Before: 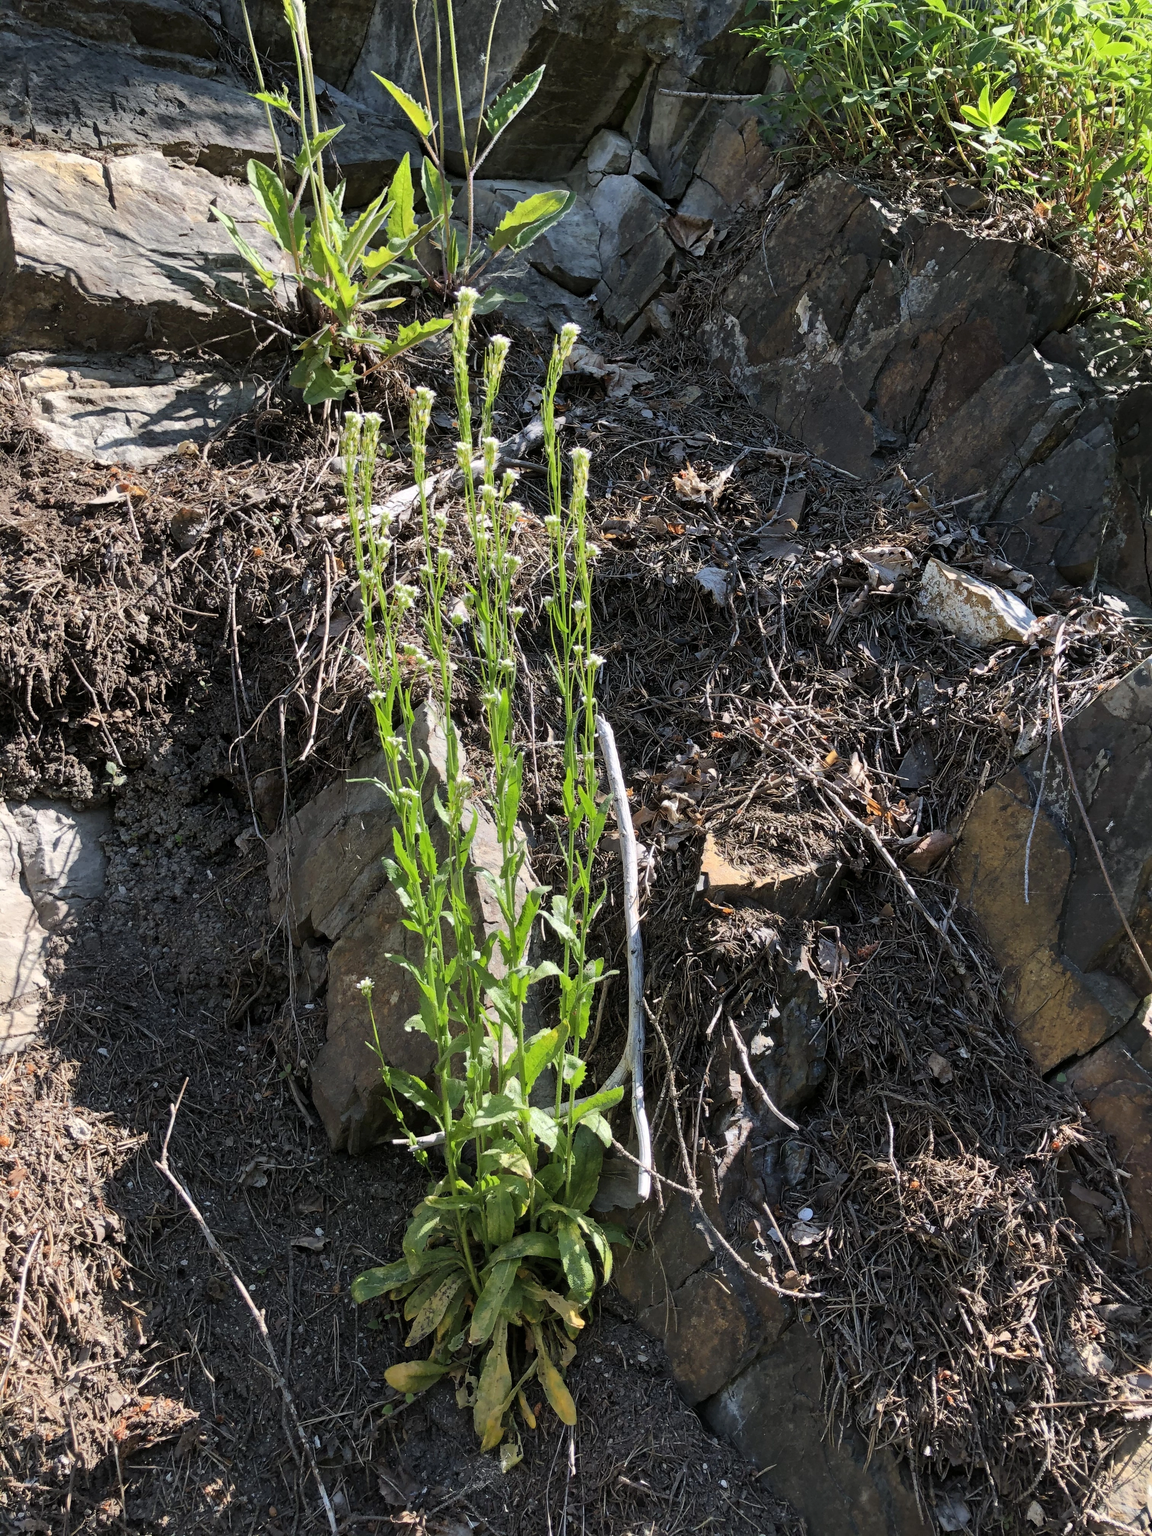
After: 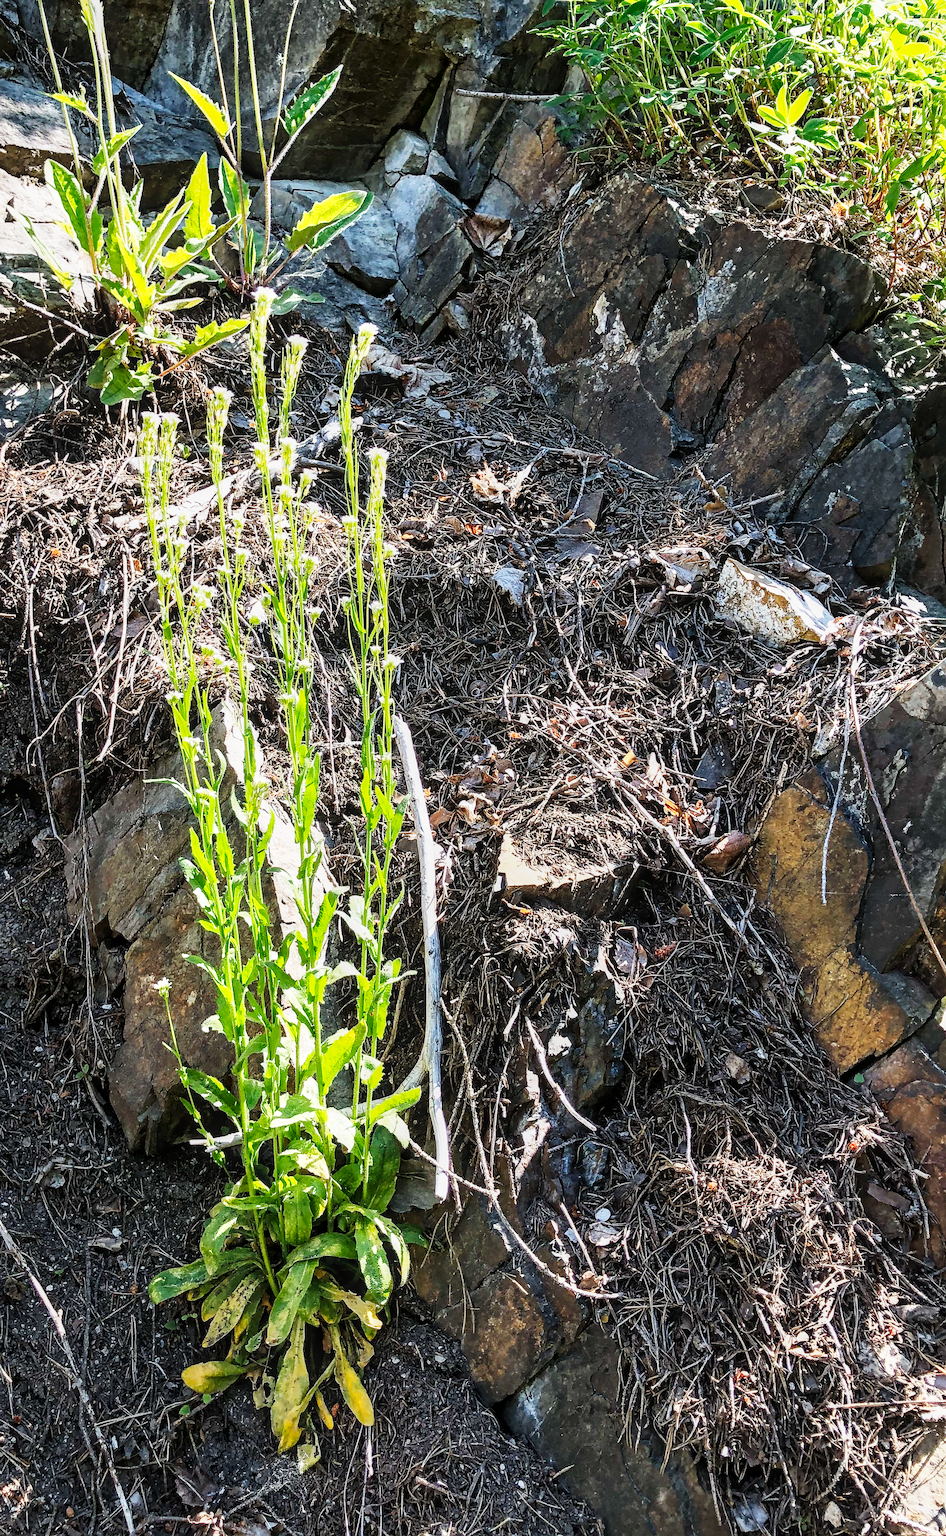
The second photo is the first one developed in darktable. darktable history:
local contrast: on, module defaults
sharpen: on, module defaults
crop: left 17.658%, bottom 0.016%
base curve: curves: ch0 [(0, 0) (0.007, 0.004) (0.027, 0.03) (0.046, 0.07) (0.207, 0.54) (0.442, 0.872) (0.673, 0.972) (1, 1)], preserve colors none
